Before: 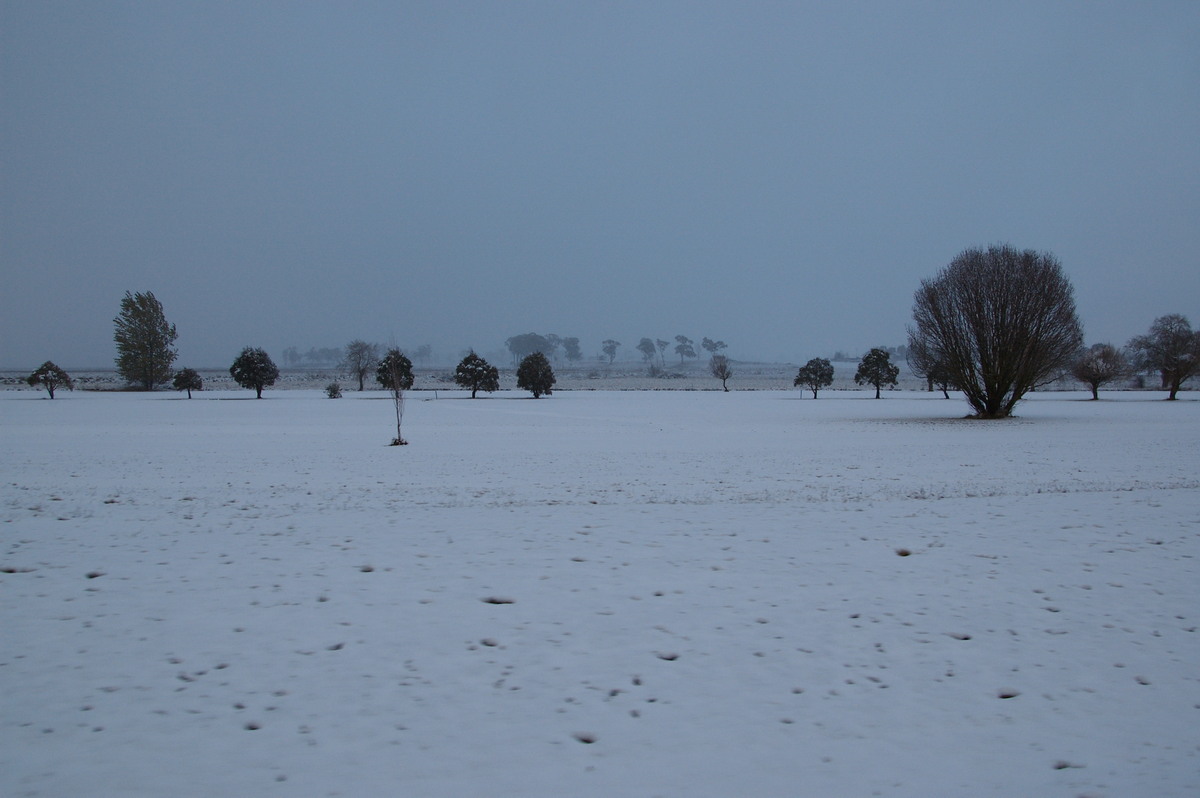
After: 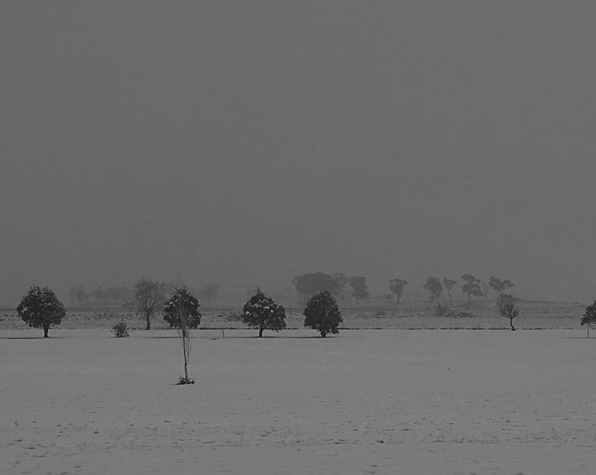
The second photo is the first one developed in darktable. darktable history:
crop: left 17.801%, top 7.703%, right 32.478%, bottom 32.648%
color zones: curves: ch0 [(0.002, 0.593) (0.143, 0.417) (0.285, 0.541) (0.455, 0.289) (0.608, 0.327) (0.727, 0.283) (0.869, 0.571) (1, 0.603)]; ch1 [(0, 0) (0.143, 0) (0.286, 0) (0.429, 0) (0.571, 0) (0.714, 0) (0.857, 0)]
contrast brightness saturation: contrast -0.175, saturation 0.185
sharpen: amount 0.205
